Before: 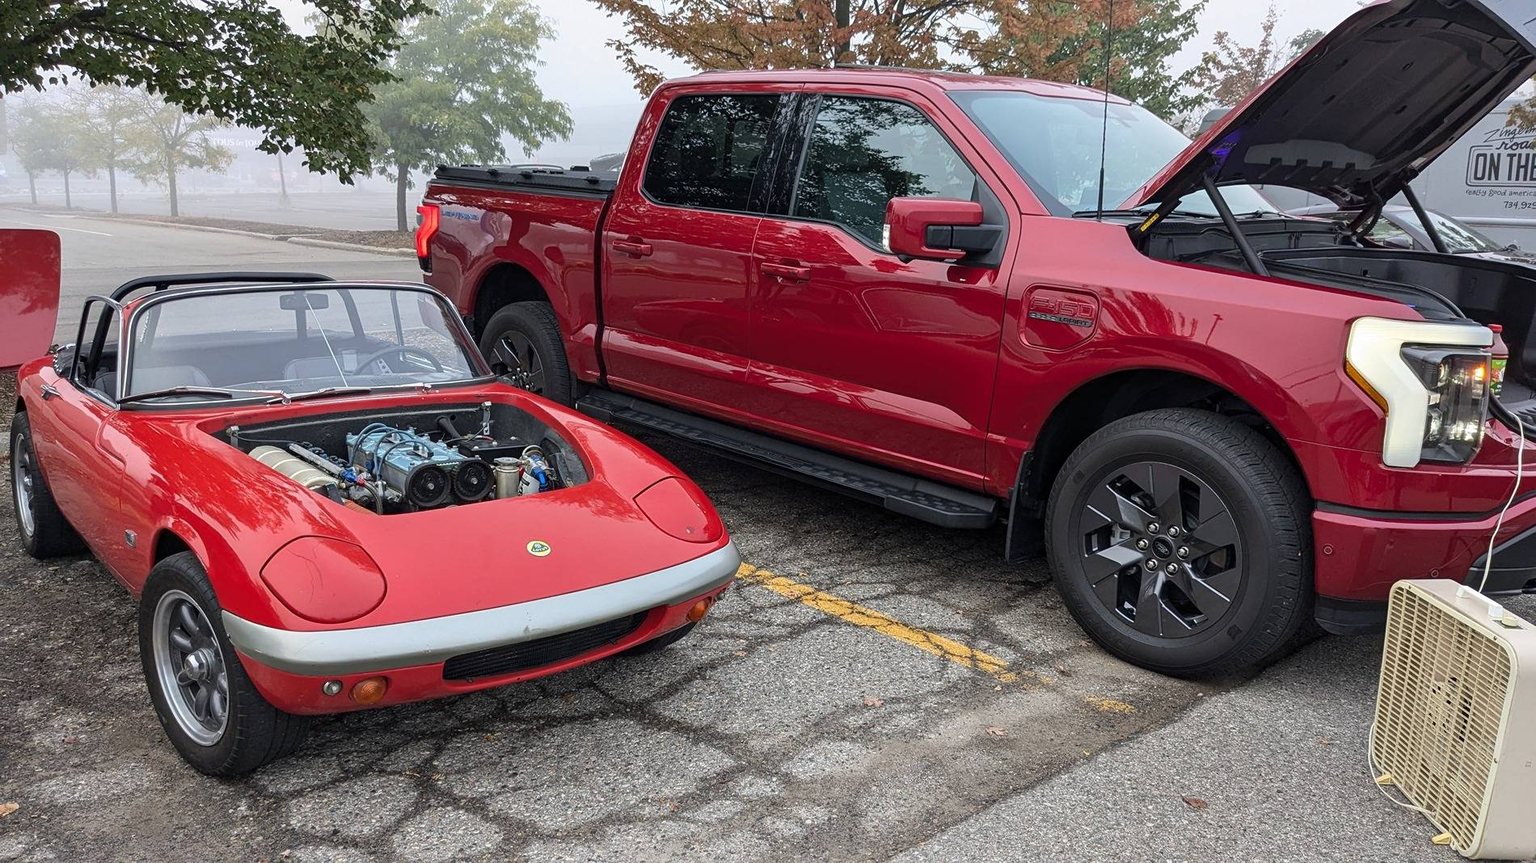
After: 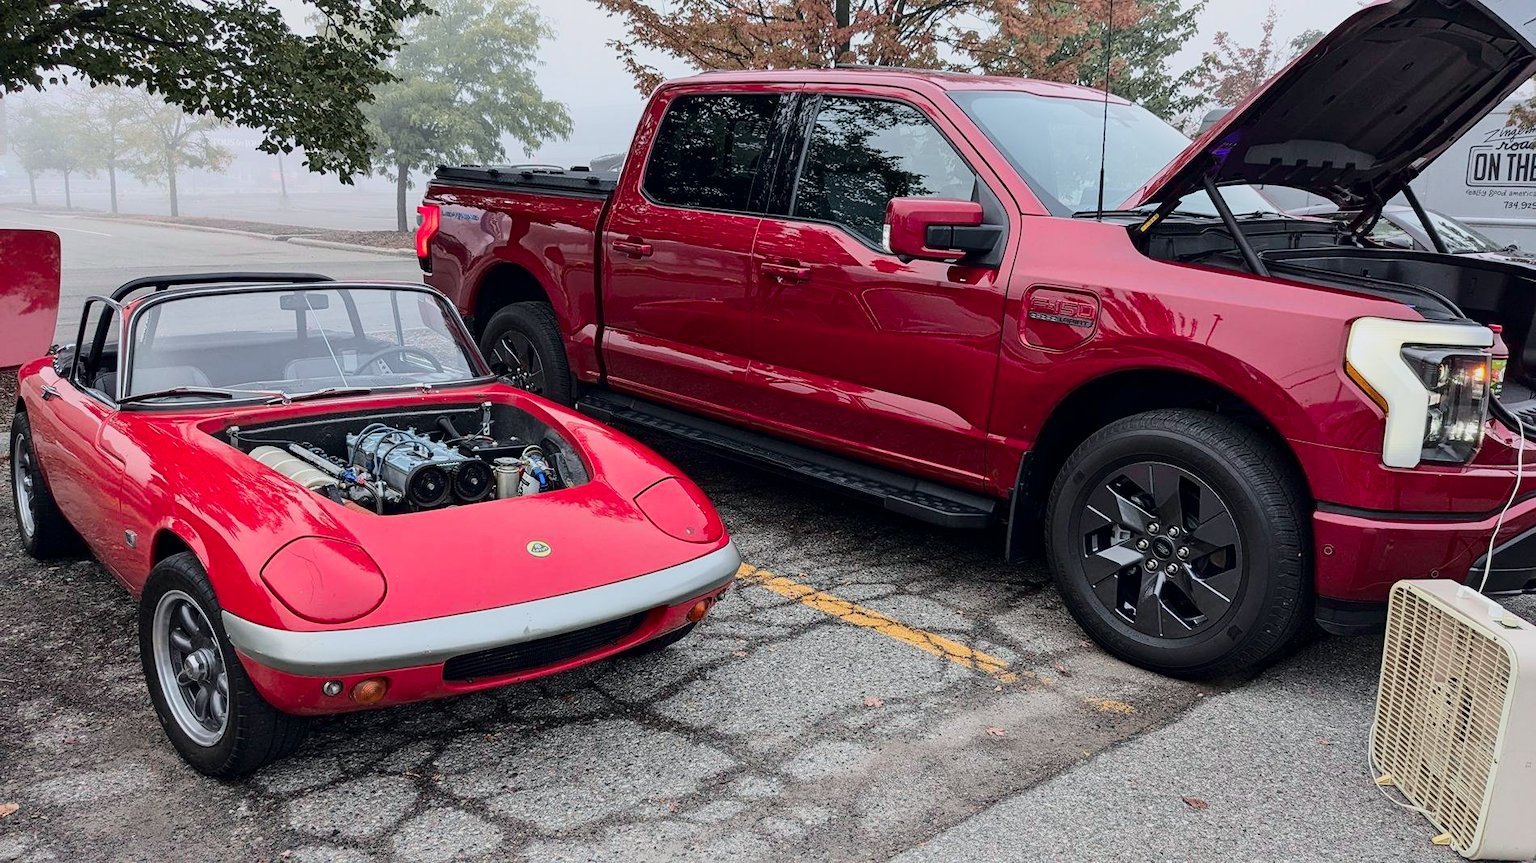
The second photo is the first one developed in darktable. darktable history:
vibrance: on, module defaults
tone curve: curves: ch0 [(0, 0) (0.049, 0.01) (0.154, 0.081) (0.491, 0.519) (0.748, 0.765) (1, 0.919)]; ch1 [(0, 0) (0.172, 0.123) (0.317, 0.272) (0.391, 0.424) (0.499, 0.497) (0.531, 0.541) (0.615, 0.608) (0.741, 0.783) (1, 1)]; ch2 [(0, 0) (0.411, 0.424) (0.483, 0.478) (0.546, 0.532) (0.652, 0.633) (1, 1)], color space Lab, independent channels, preserve colors none
